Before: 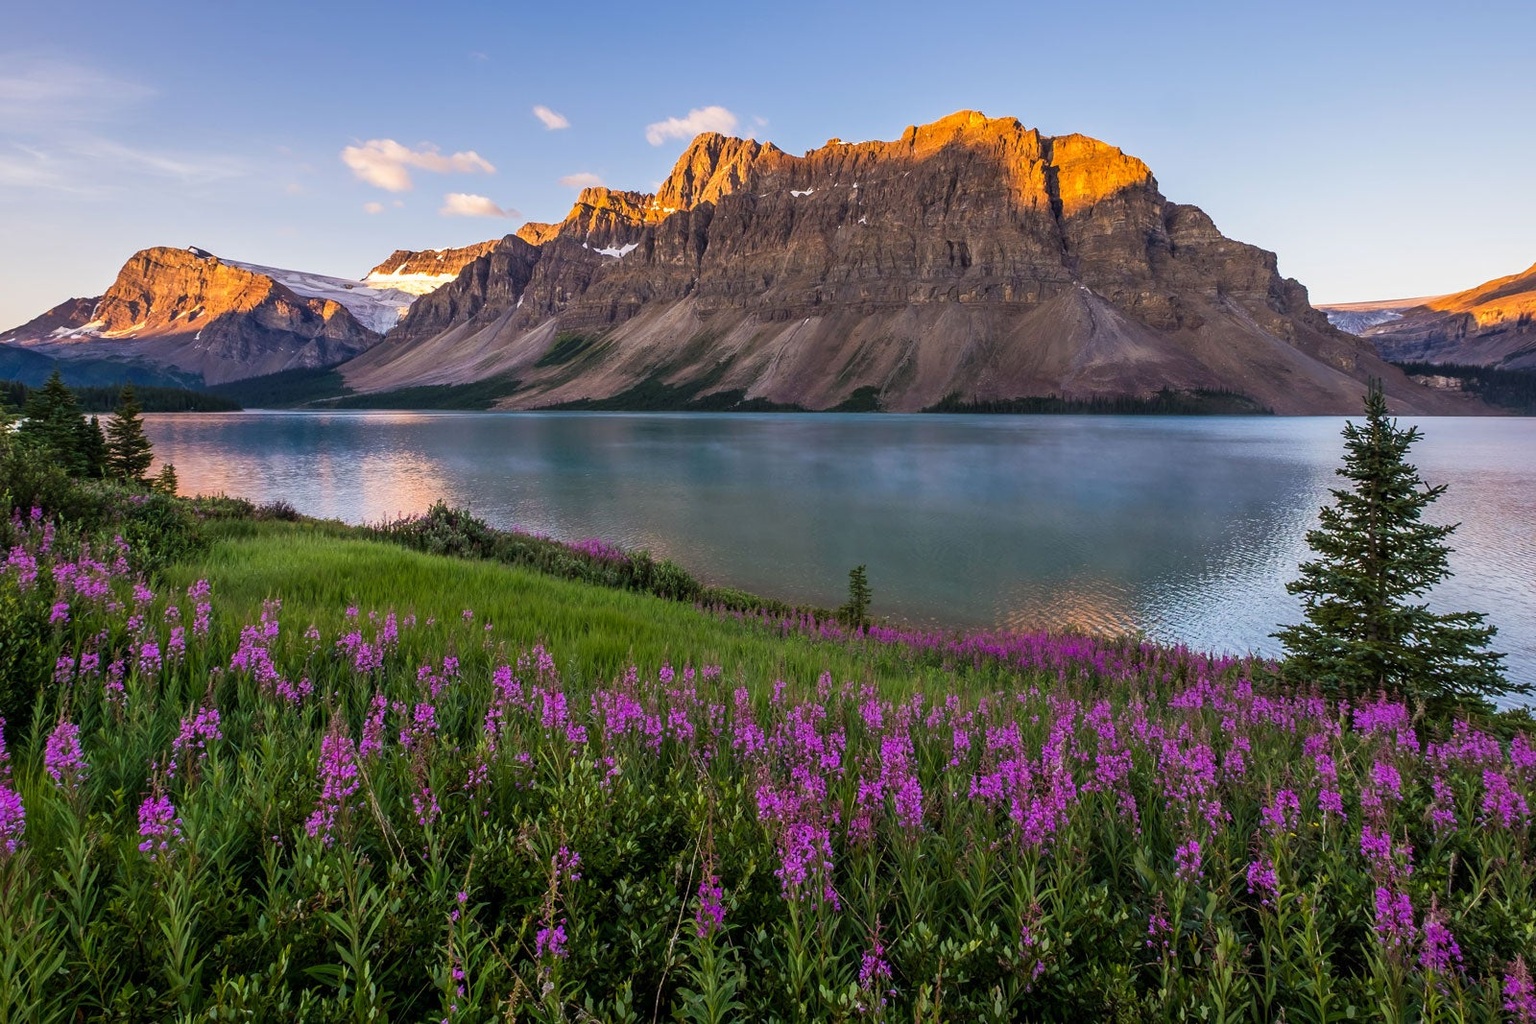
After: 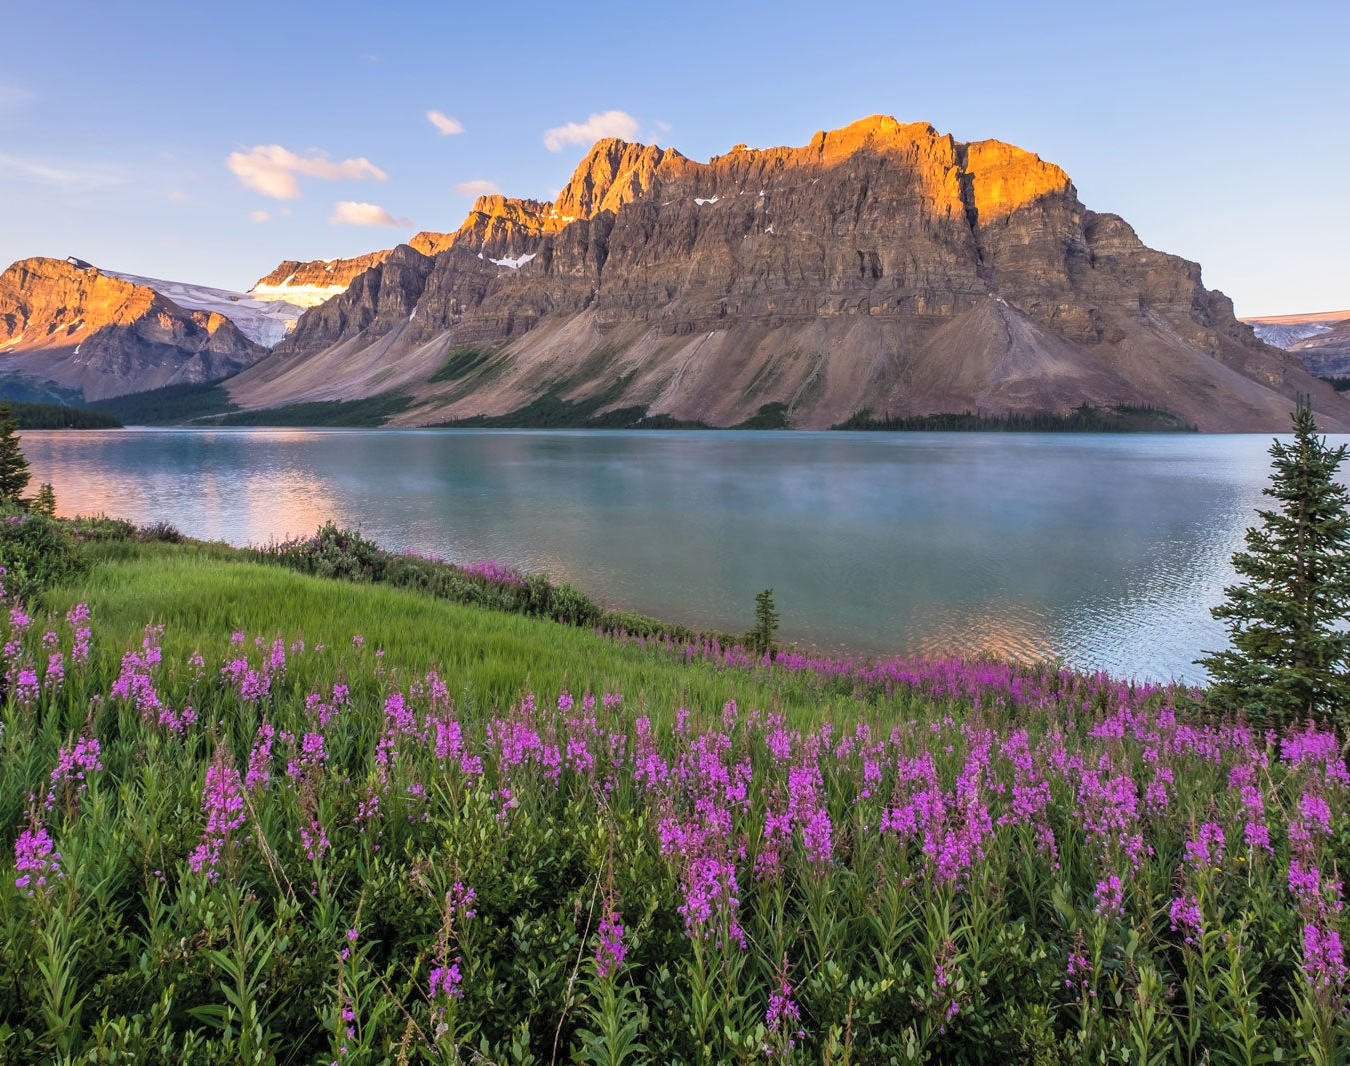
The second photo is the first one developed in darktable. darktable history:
contrast brightness saturation: brightness 0.139
crop: left 8.086%, right 7.478%
